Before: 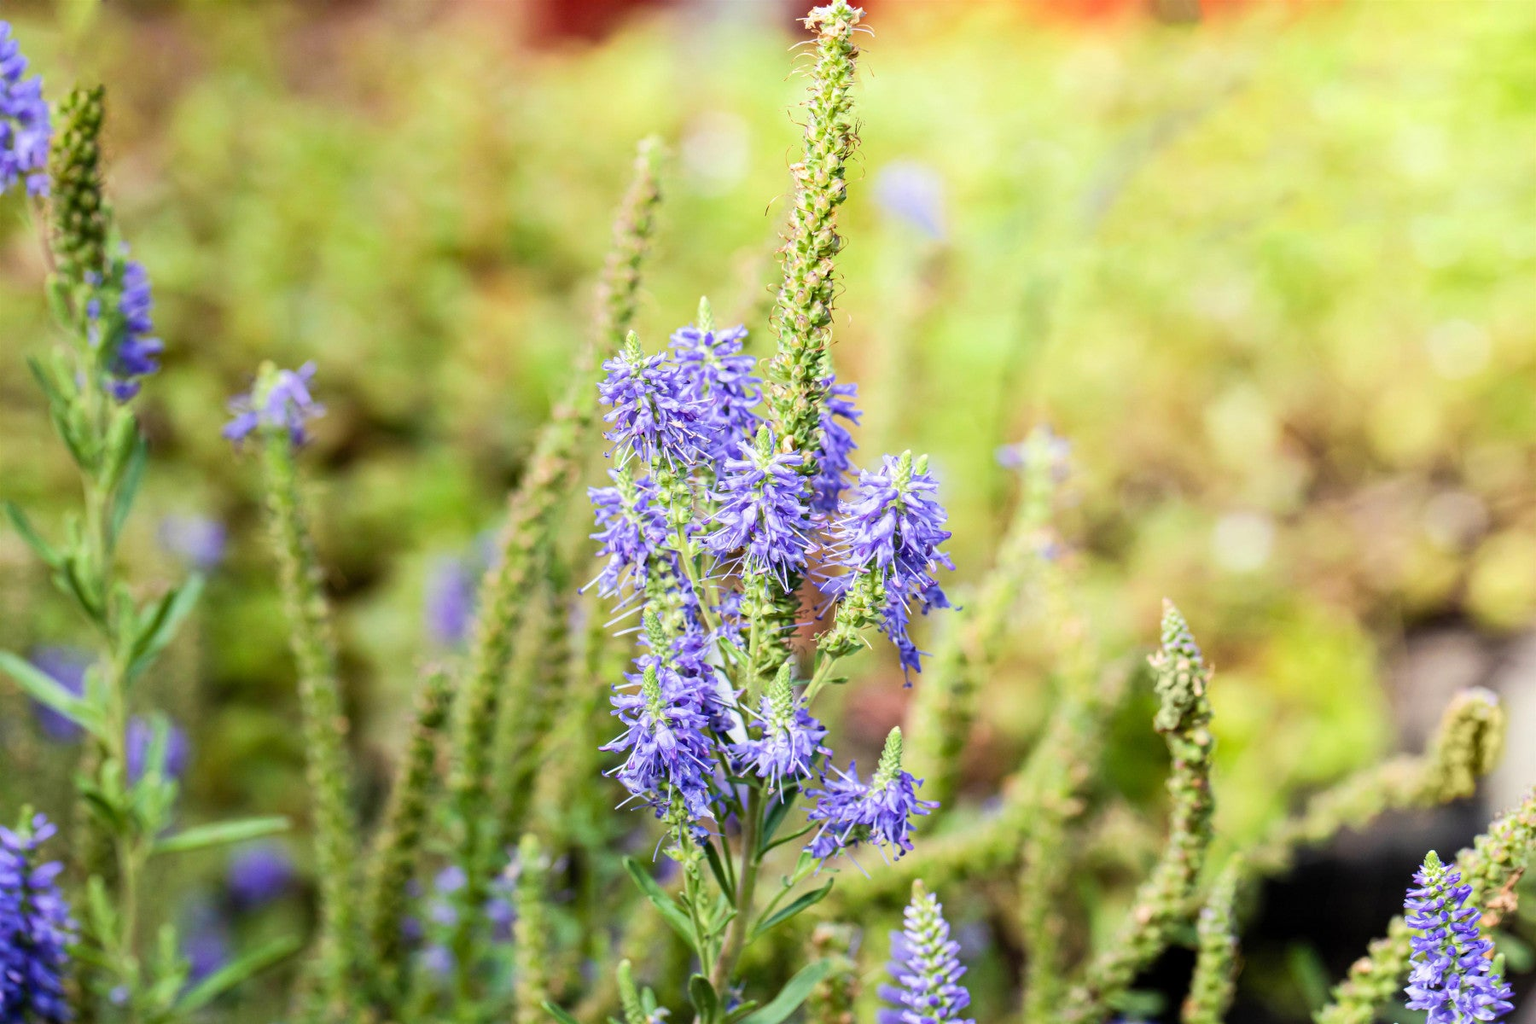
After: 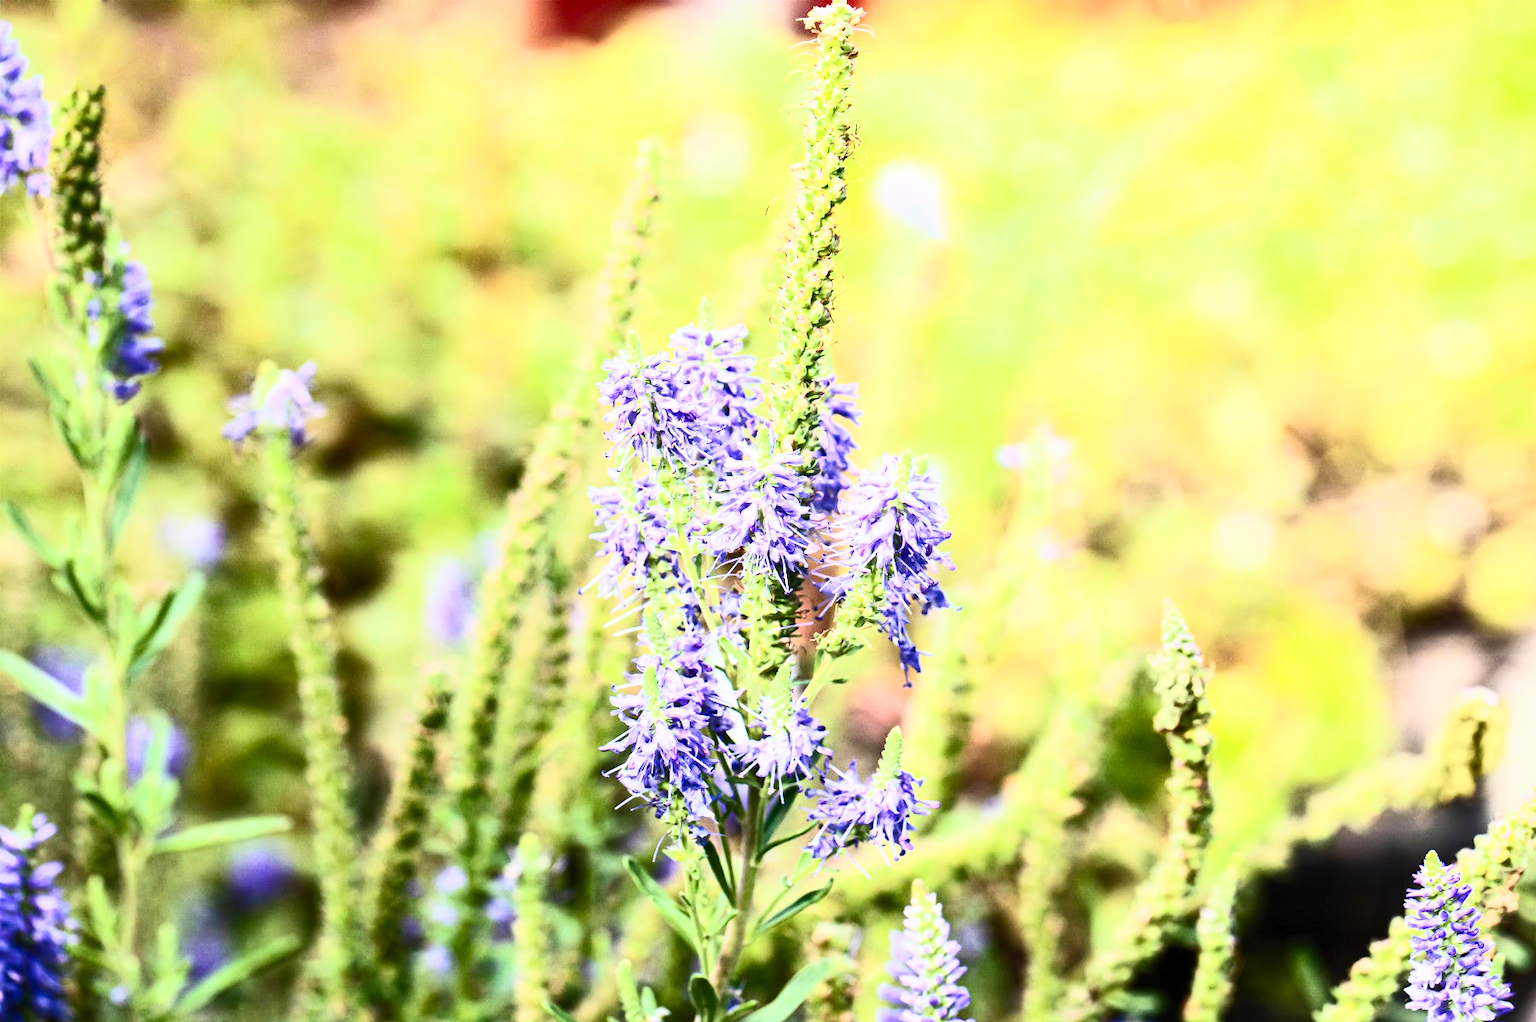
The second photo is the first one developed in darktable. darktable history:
crop: top 0.05%, bottom 0.098%
contrast brightness saturation: contrast 0.62, brightness 0.34, saturation 0.14
